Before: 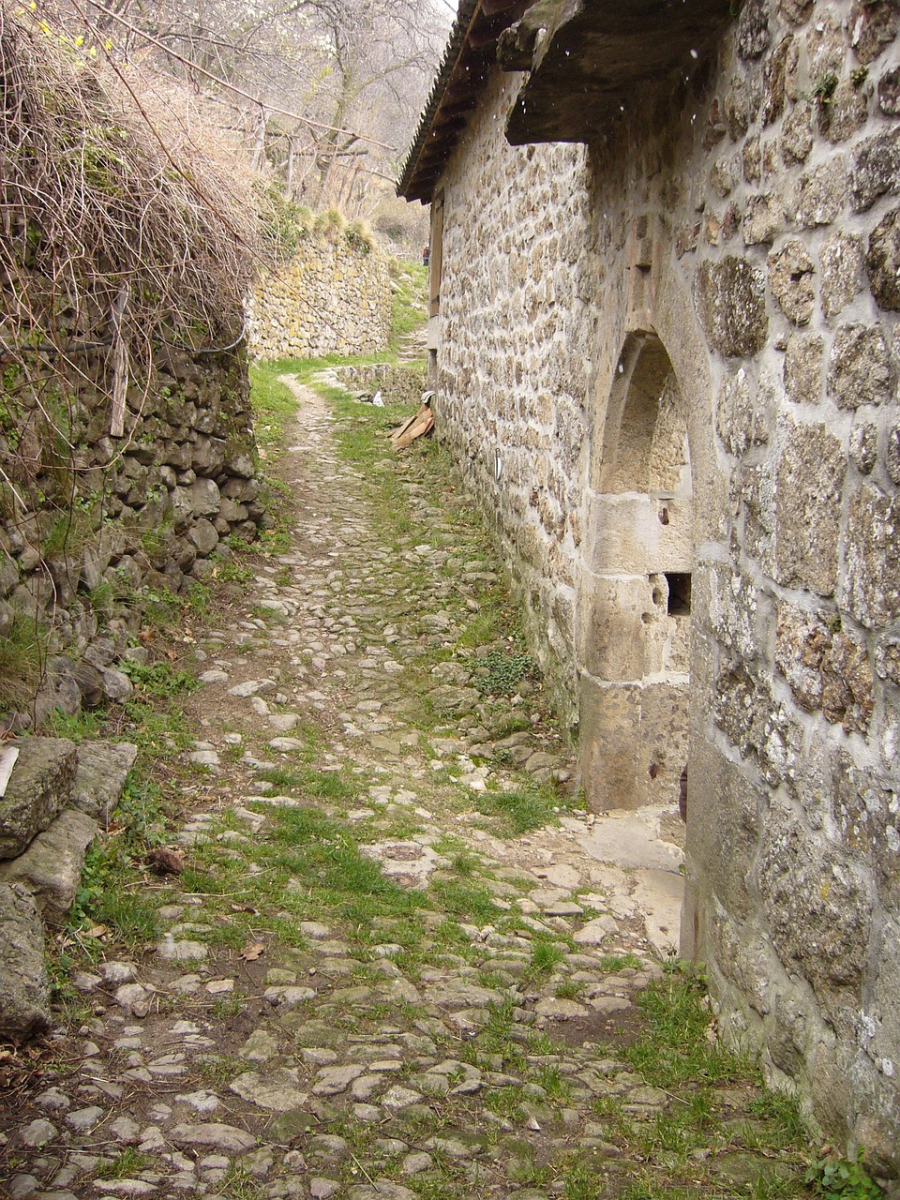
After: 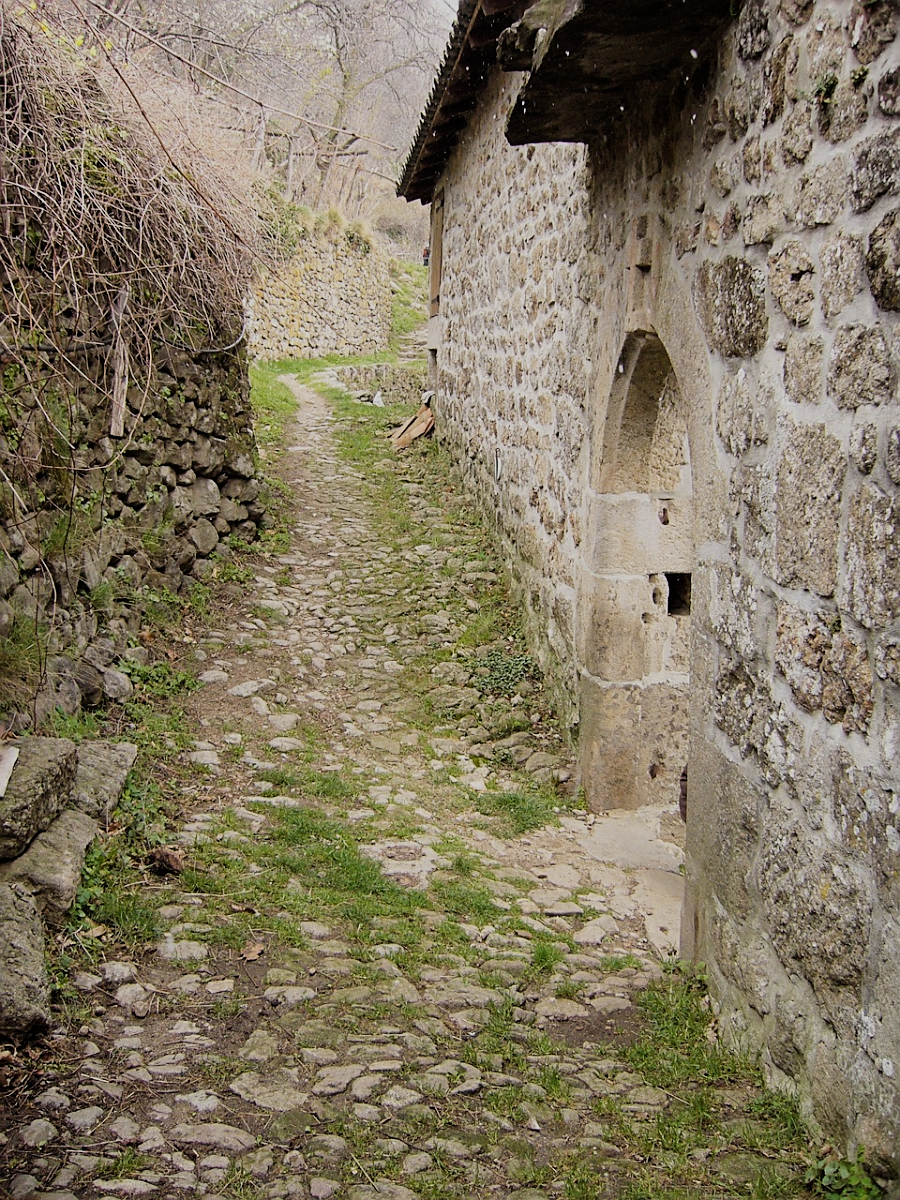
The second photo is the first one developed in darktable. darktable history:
sharpen: on, module defaults
levels: levels [0, 0.51, 1]
filmic rgb: black relative exposure -9.22 EV, white relative exposure 6.77 EV, hardness 3.07, contrast 1.05
